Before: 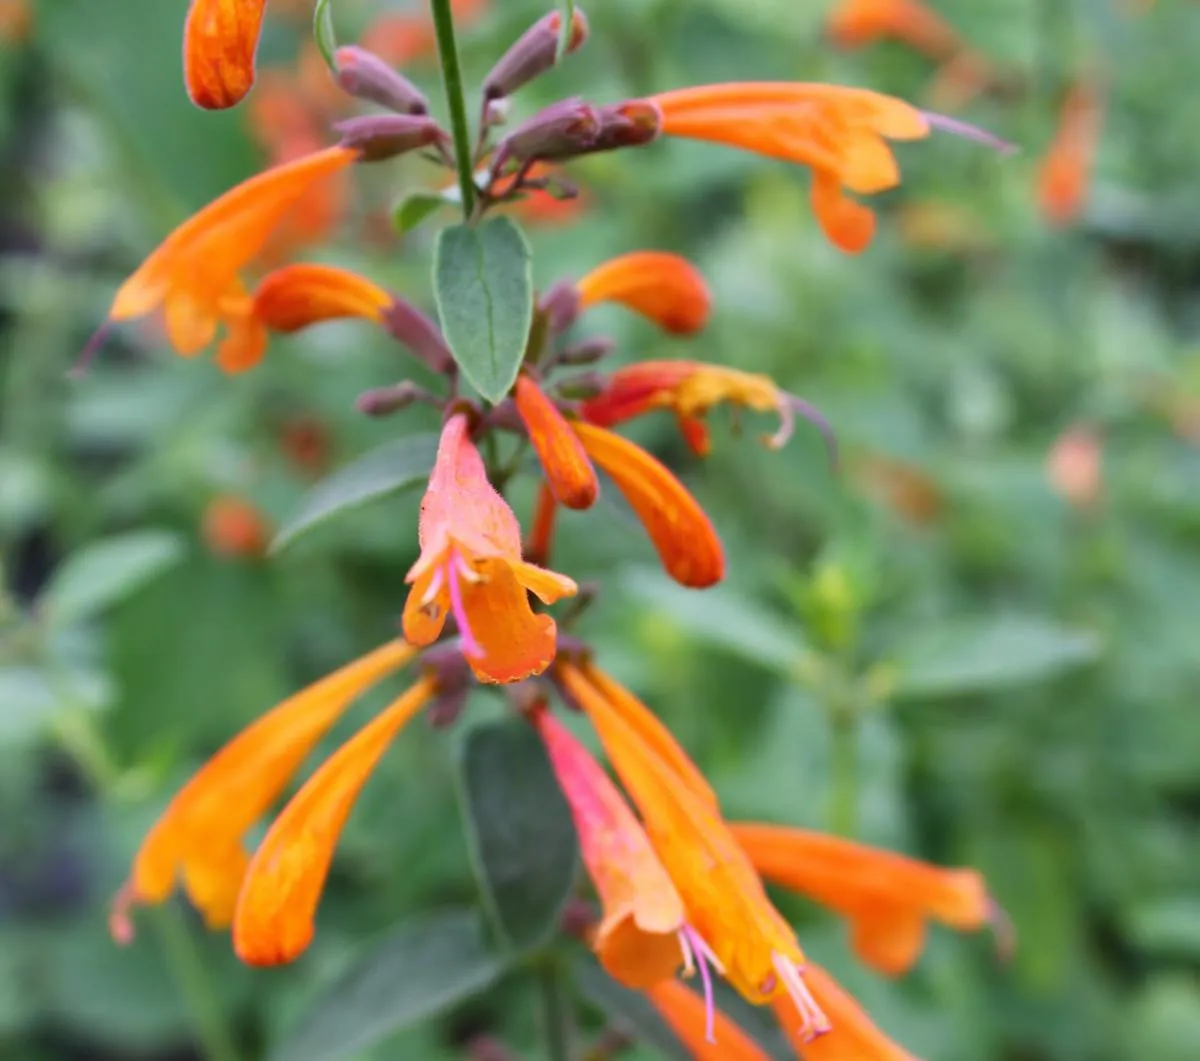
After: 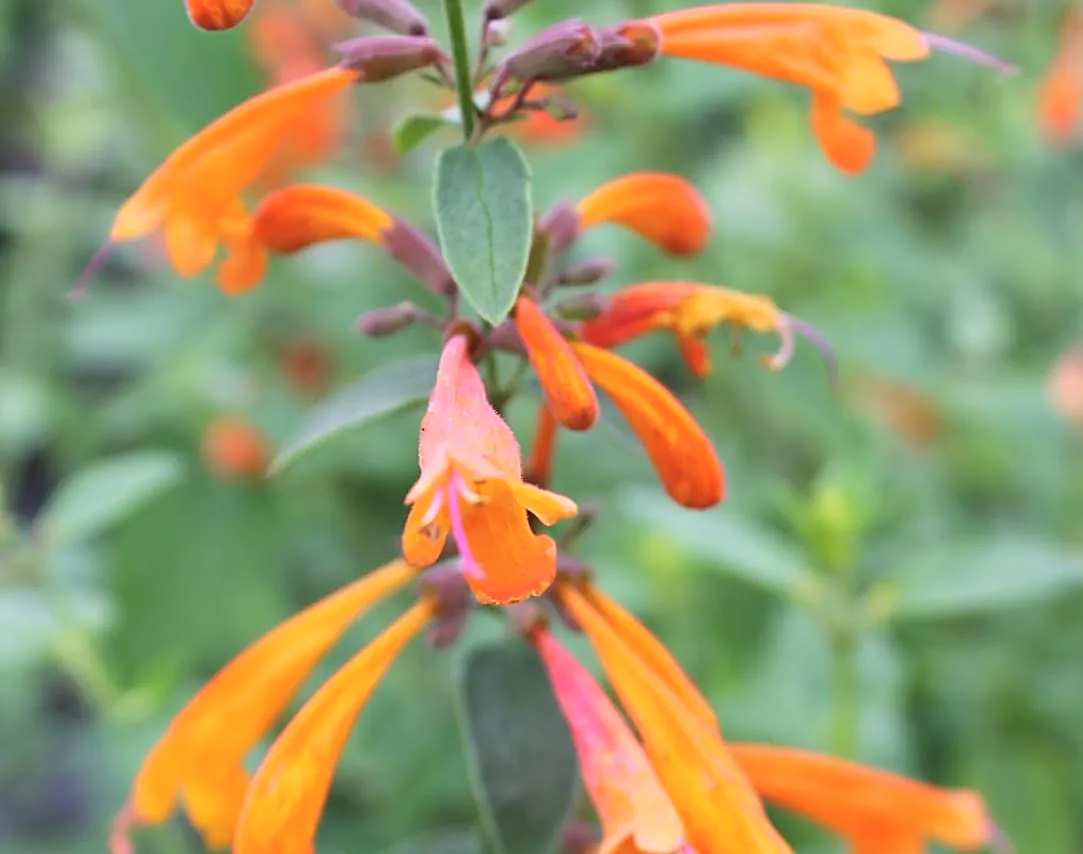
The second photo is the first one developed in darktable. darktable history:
sharpen: on, module defaults
crop: top 7.49%, right 9.717%, bottom 11.943%
contrast brightness saturation: brightness 0.15
